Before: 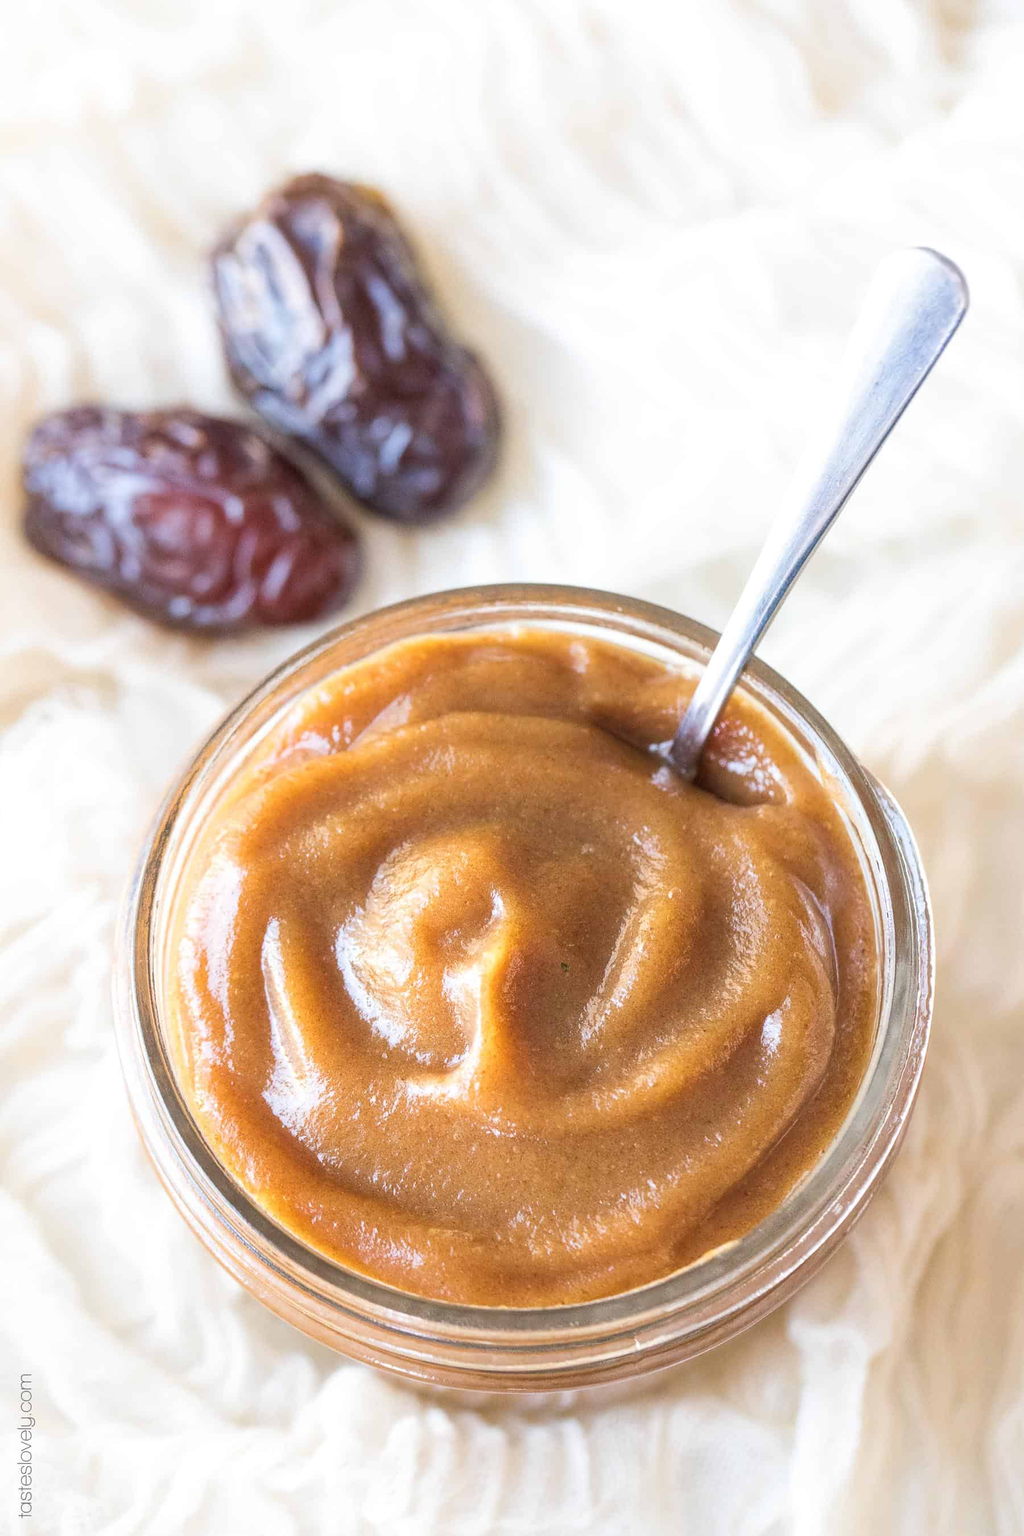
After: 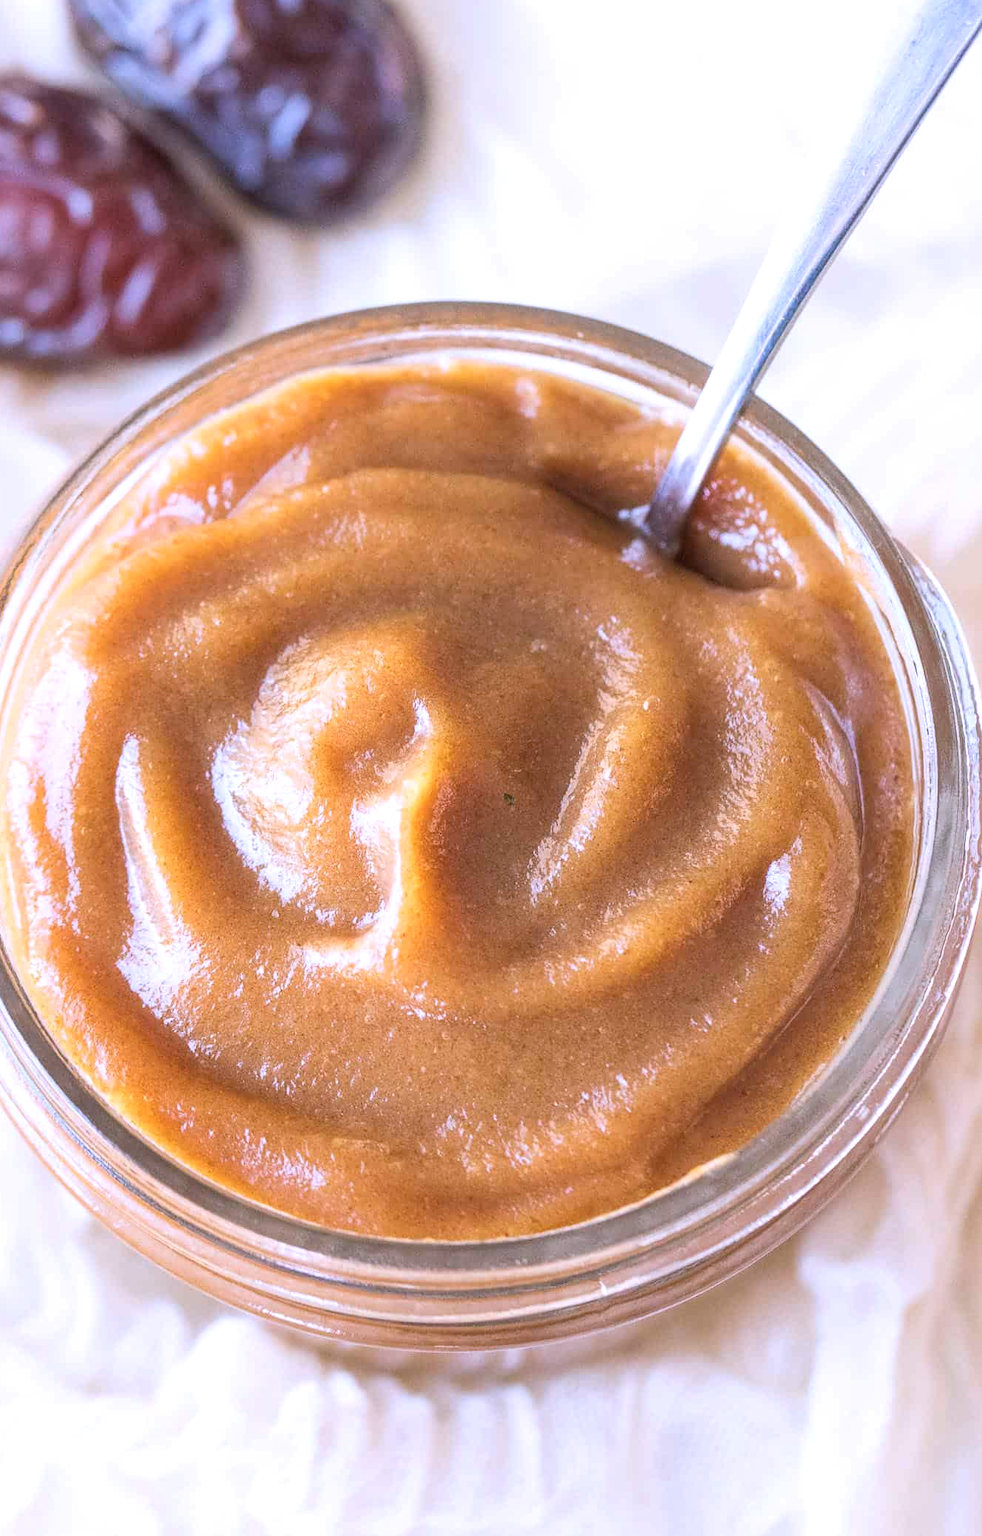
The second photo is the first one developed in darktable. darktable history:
color calibration: illuminant Planckian (black body), adaptation linear Bradford (ICC v4), x 0.361, y 0.366, temperature 4511.61 K, saturation algorithm version 1 (2020)
white balance: red 1.066, blue 1.119
crop: left 16.871%, top 22.857%, right 9.116%
